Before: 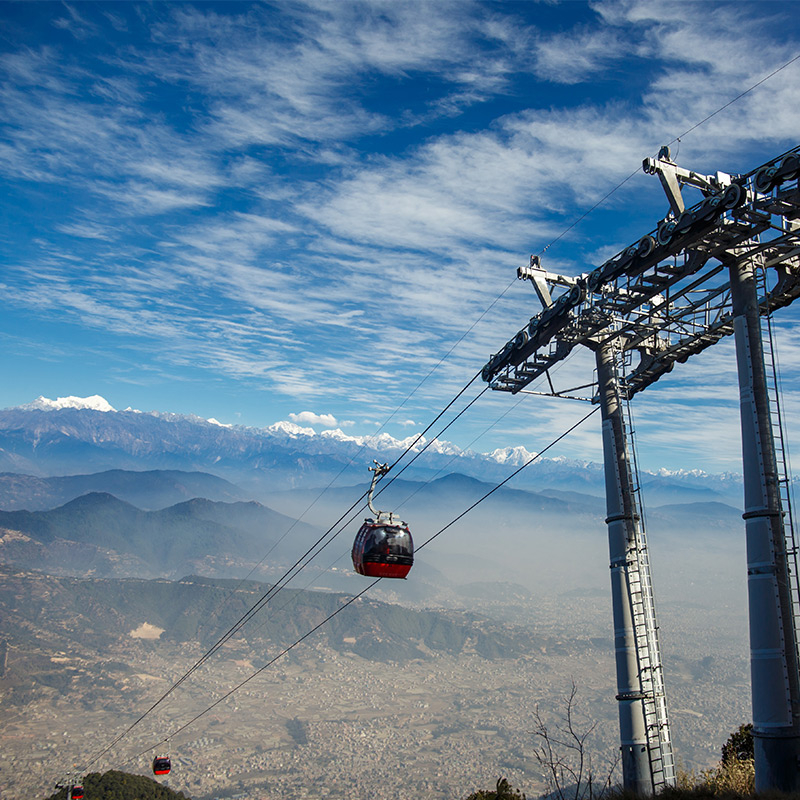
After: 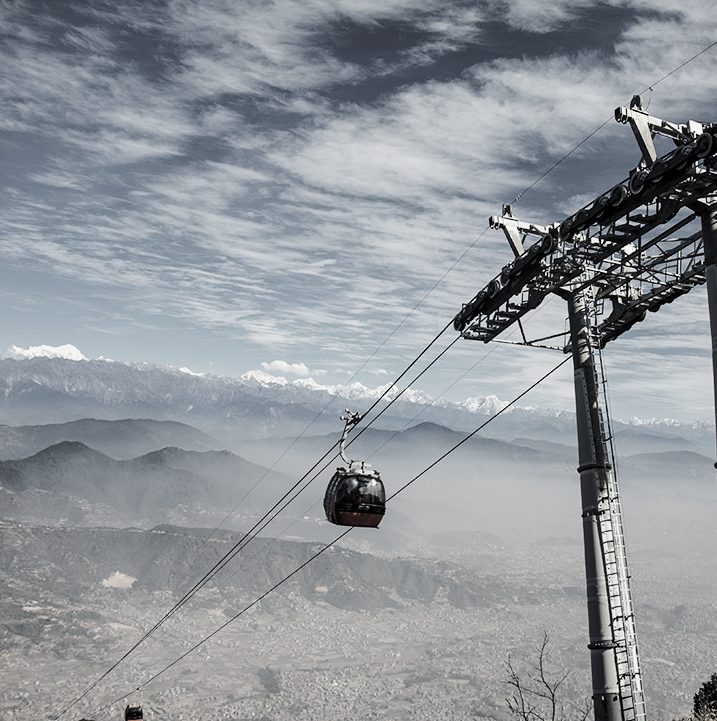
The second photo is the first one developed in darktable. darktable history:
crop: left 3.604%, top 6.467%, right 6.743%, bottom 3.287%
color correction: highlights b* -0.002, saturation 0.221
tone curve: curves: ch0 [(0.017, 0) (0.107, 0.071) (0.295, 0.264) (0.447, 0.507) (0.54, 0.618) (0.733, 0.791) (0.879, 0.898) (1, 0.97)]; ch1 [(0, 0) (0.393, 0.415) (0.447, 0.448) (0.485, 0.497) (0.523, 0.515) (0.544, 0.55) (0.59, 0.609) (0.686, 0.686) (1, 1)]; ch2 [(0, 0) (0.369, 0.388) (0.449, 0.431) (0.499, 0.5) (0.521, 0.505) (0.53, 0.538) (0.579, 0.601) (0.669, 0.733) (1, 1)], color space Lab, linked channels, preserve colors none
